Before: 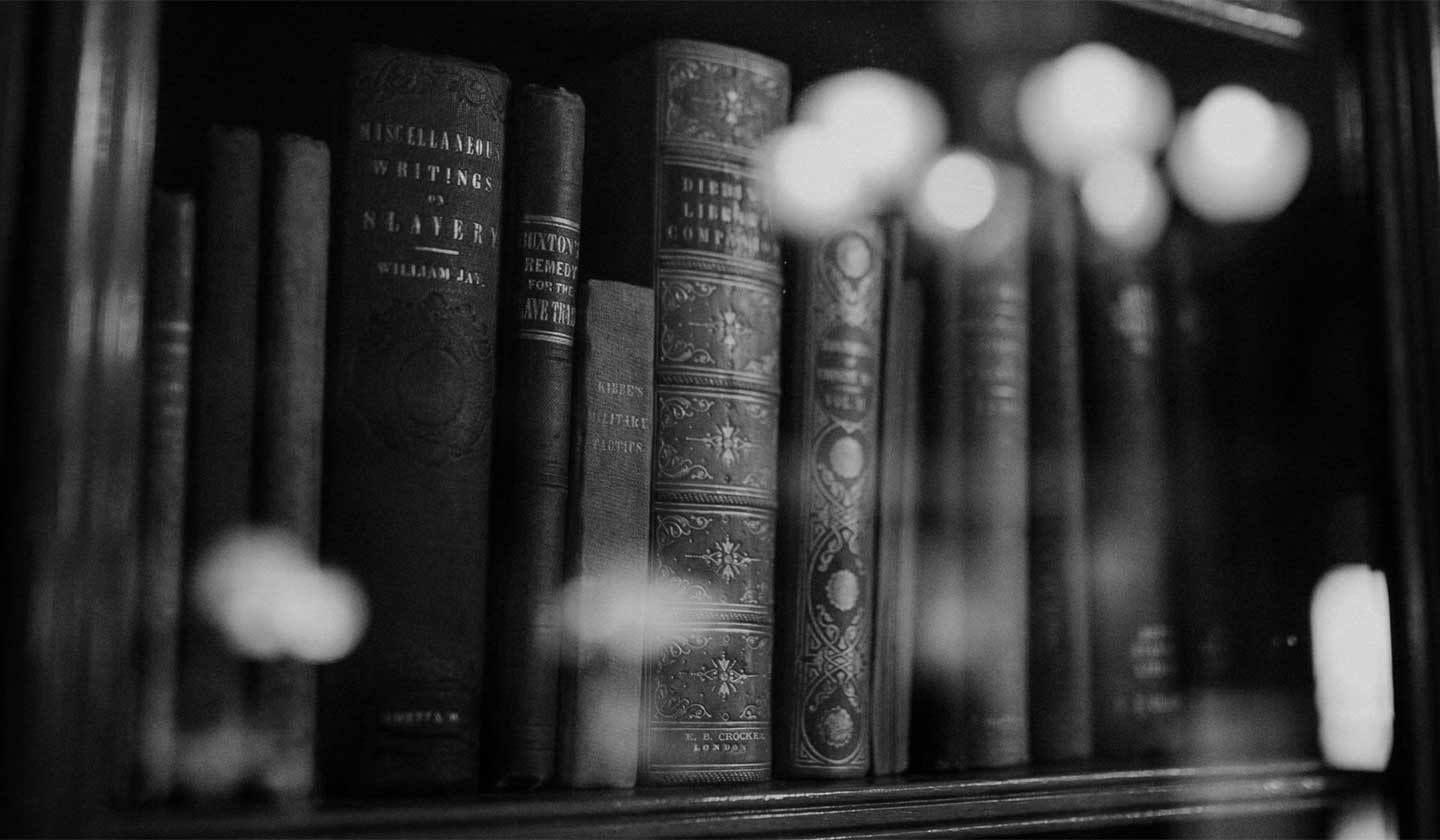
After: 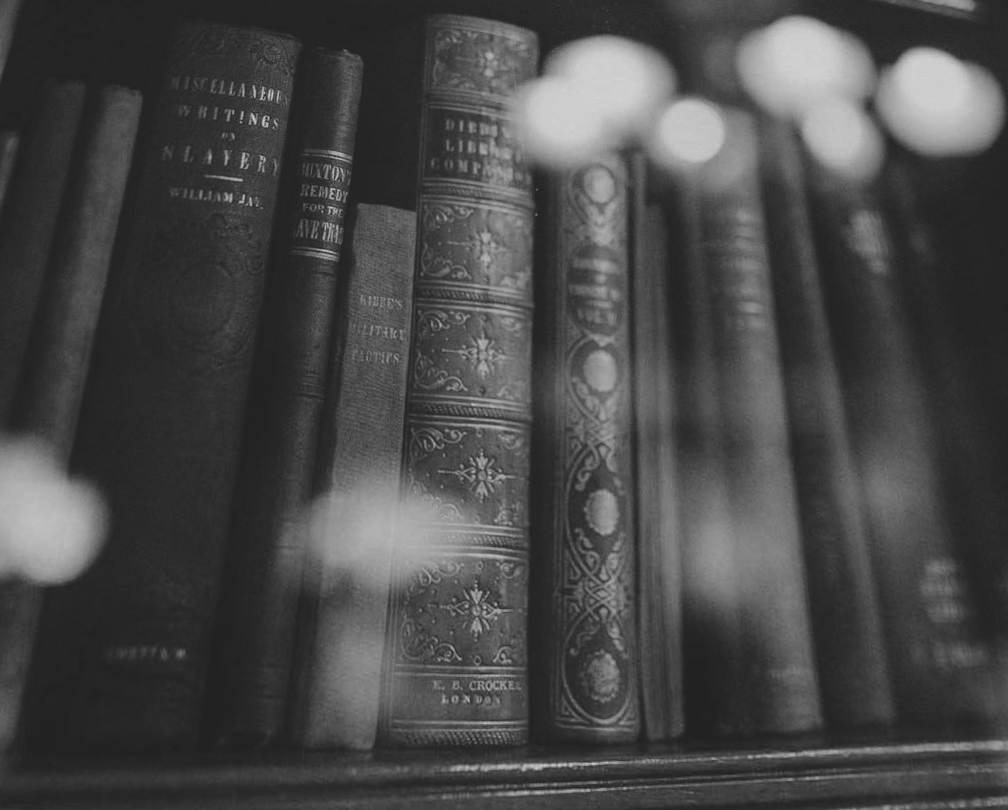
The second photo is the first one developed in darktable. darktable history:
color balance: lift [1.01, 1, 1, 1], gamma [1.097, 1, 1, 1], gain [0.85, 1, 1, 1]
crop: left 7.598%, right 7.873%
rotate and perspective: rotation 0.72°, lens shift (vertical) -0.352, lens shift (horizontal) -0.051, crop left 0.152, crop right 0.859, crop top 0.019, crop bottom 0.964
velvia: on, module defaults
